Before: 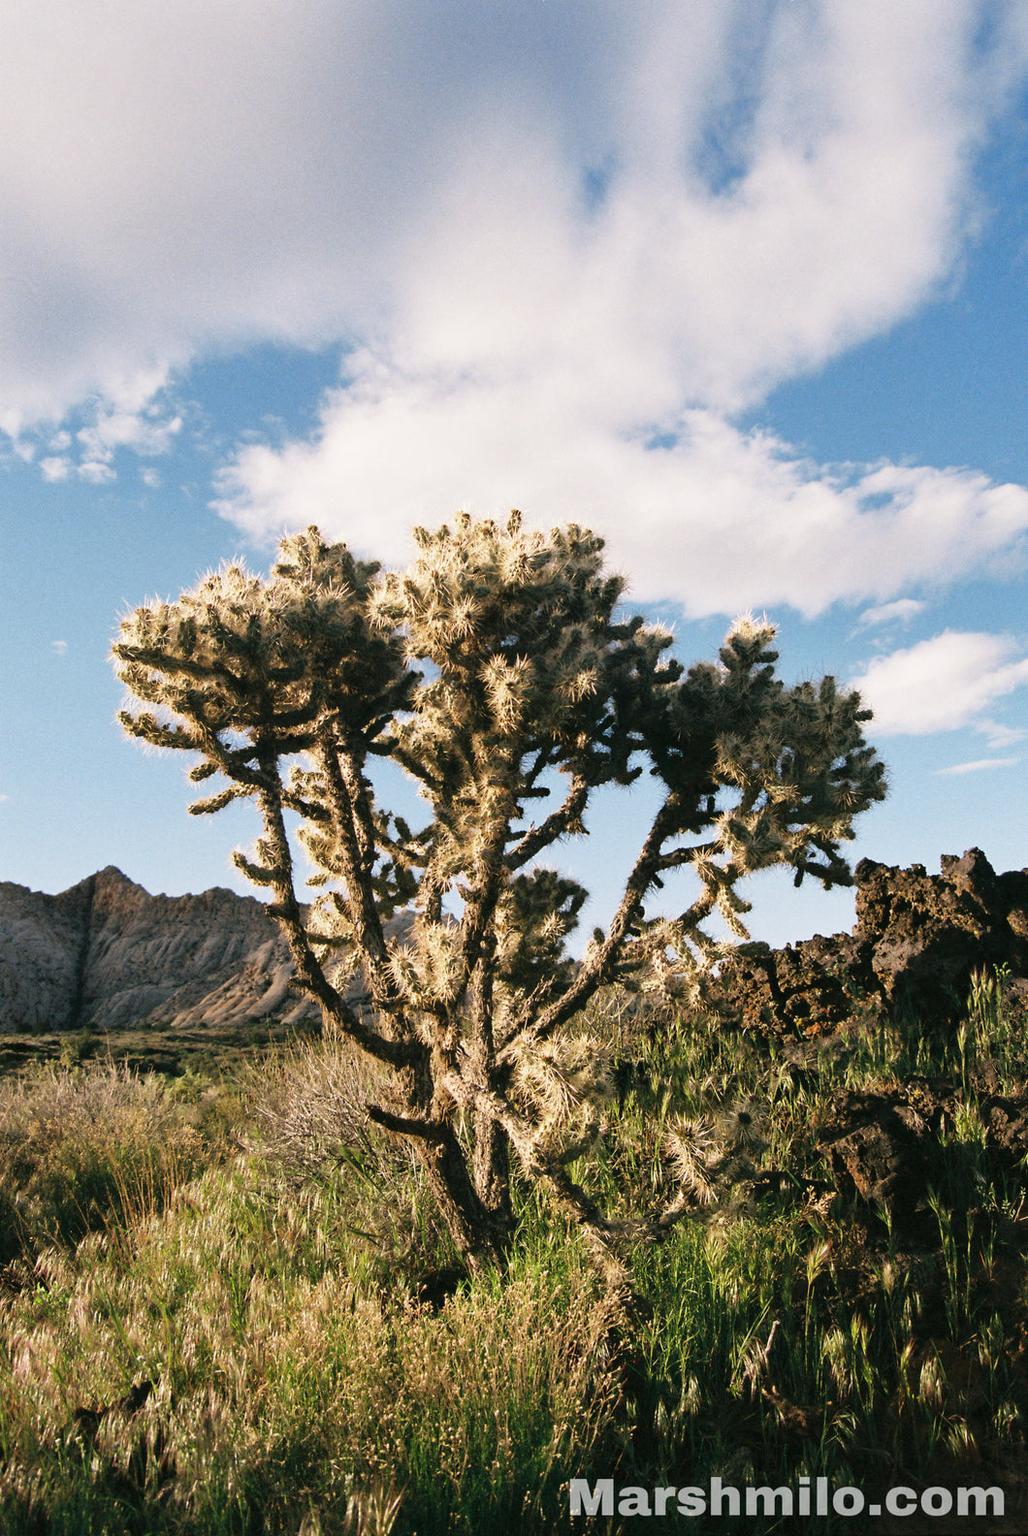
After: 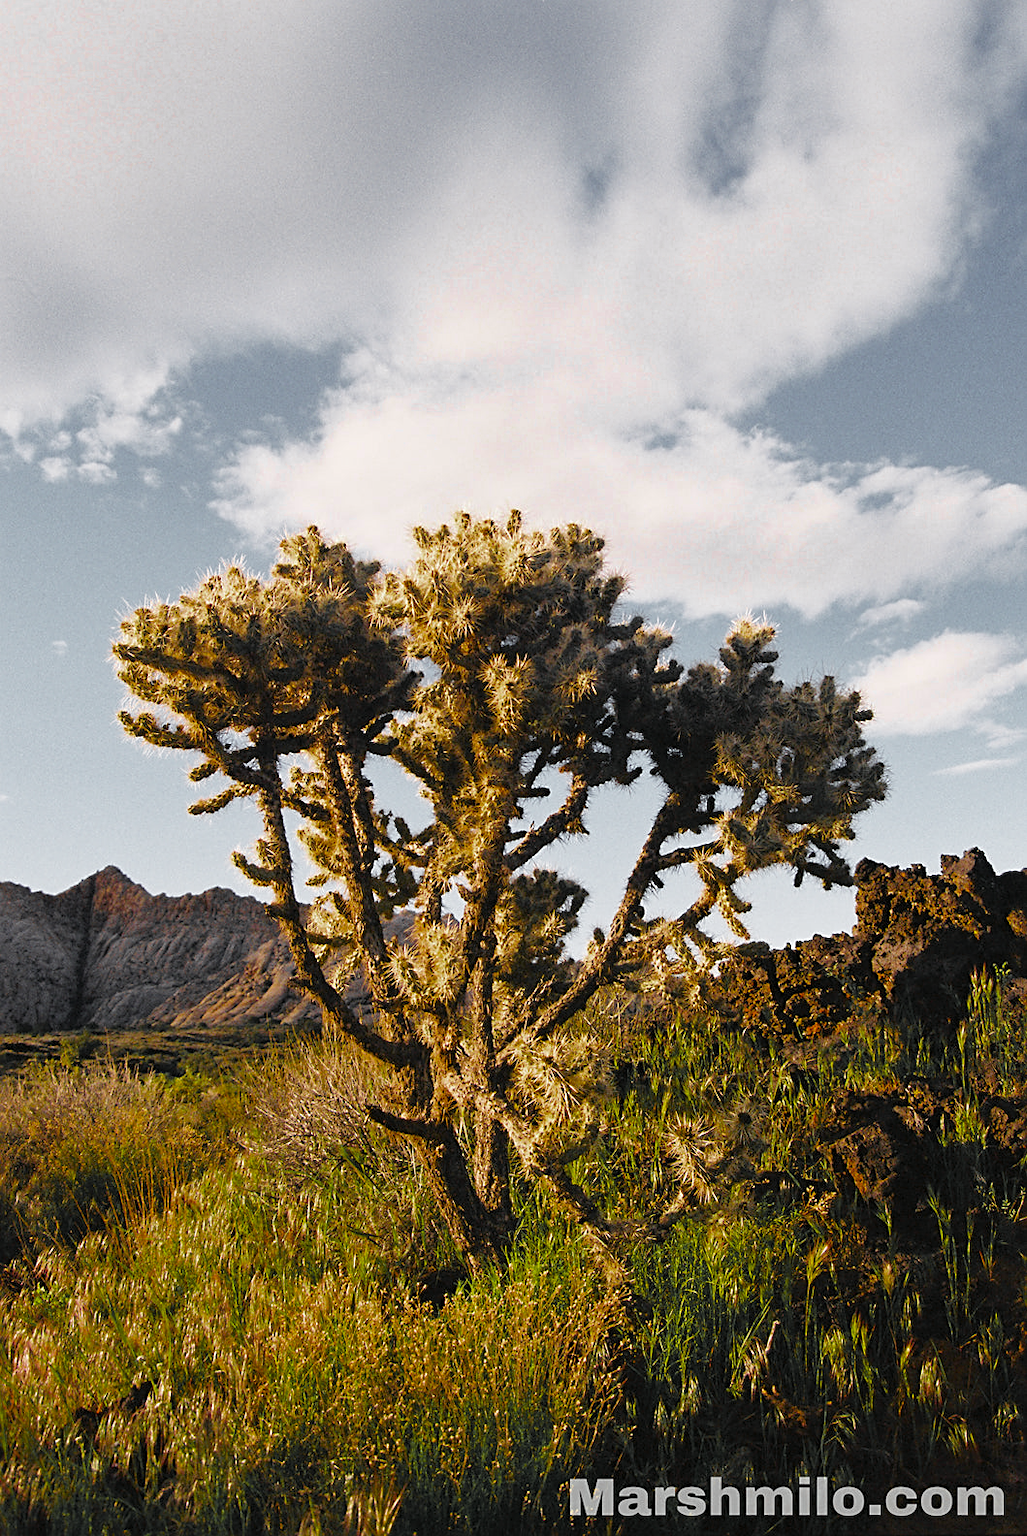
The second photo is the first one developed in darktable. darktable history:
color zones: curves: ch0 [(0.004, 0.388) (0.125, 0.392) (0.25, 0.404) (0.375, 0.5) (0.5, 0.5) (0.625, 0.5) (0.75, 0.5) (0.875, 0.5)]; ch1 [(0, 0.5) (0.125, 0.5) (0.25, 0.5) (0.375, 0.124) (0.524, 0.124) (0.645, 0.128) (0.789, 0.132) (0.914, 0.096) (0.998, 0.068)]
color balance rgb: shadows lift › luminance 0.665%, shadows lift › chroma 6.947%, shadows lift › hue 297.79°, perceptual saturation grading › global saturation 39.865%, global vibrance 20%
sharpen: on, module defaults
